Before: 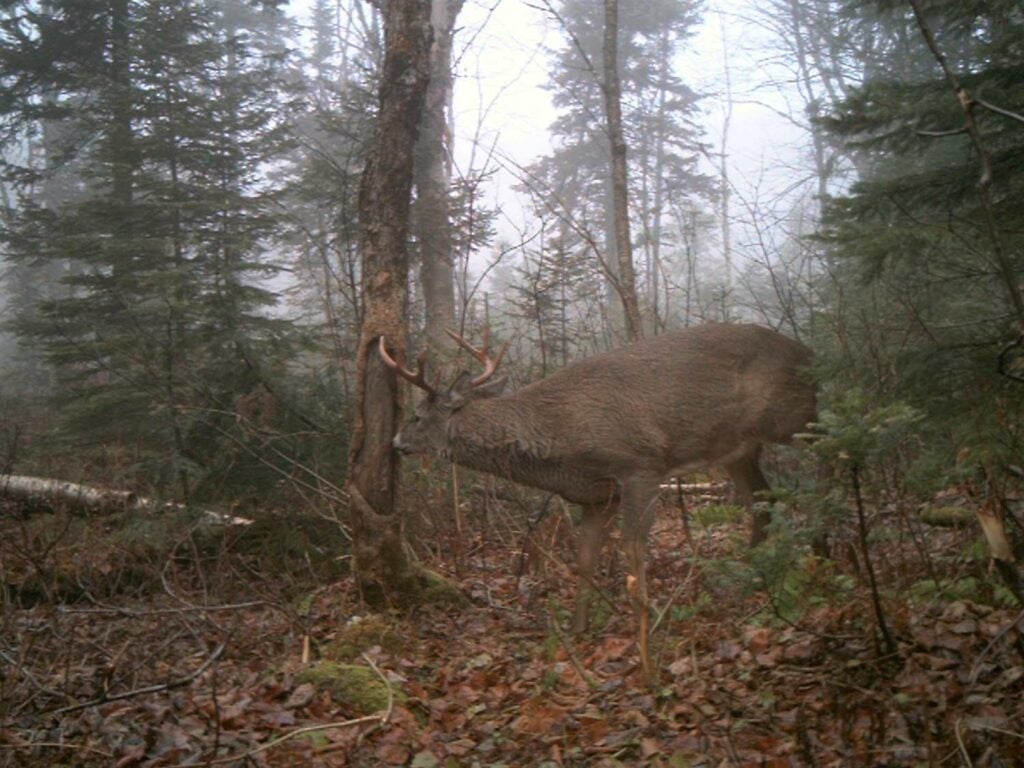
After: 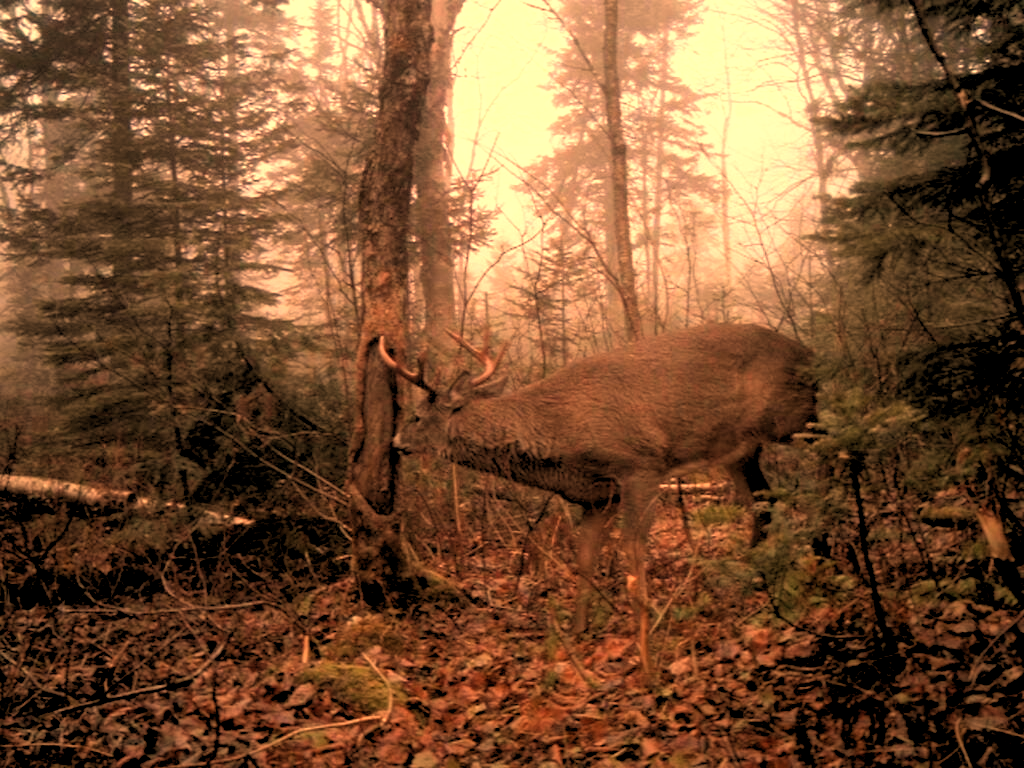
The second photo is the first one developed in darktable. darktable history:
rgb levels: levels [[0.034, 0.472, 0.904], [0, 0.5, 1], [0, 0.5, 1]]
white balance: red 1.467, blue 0.684
